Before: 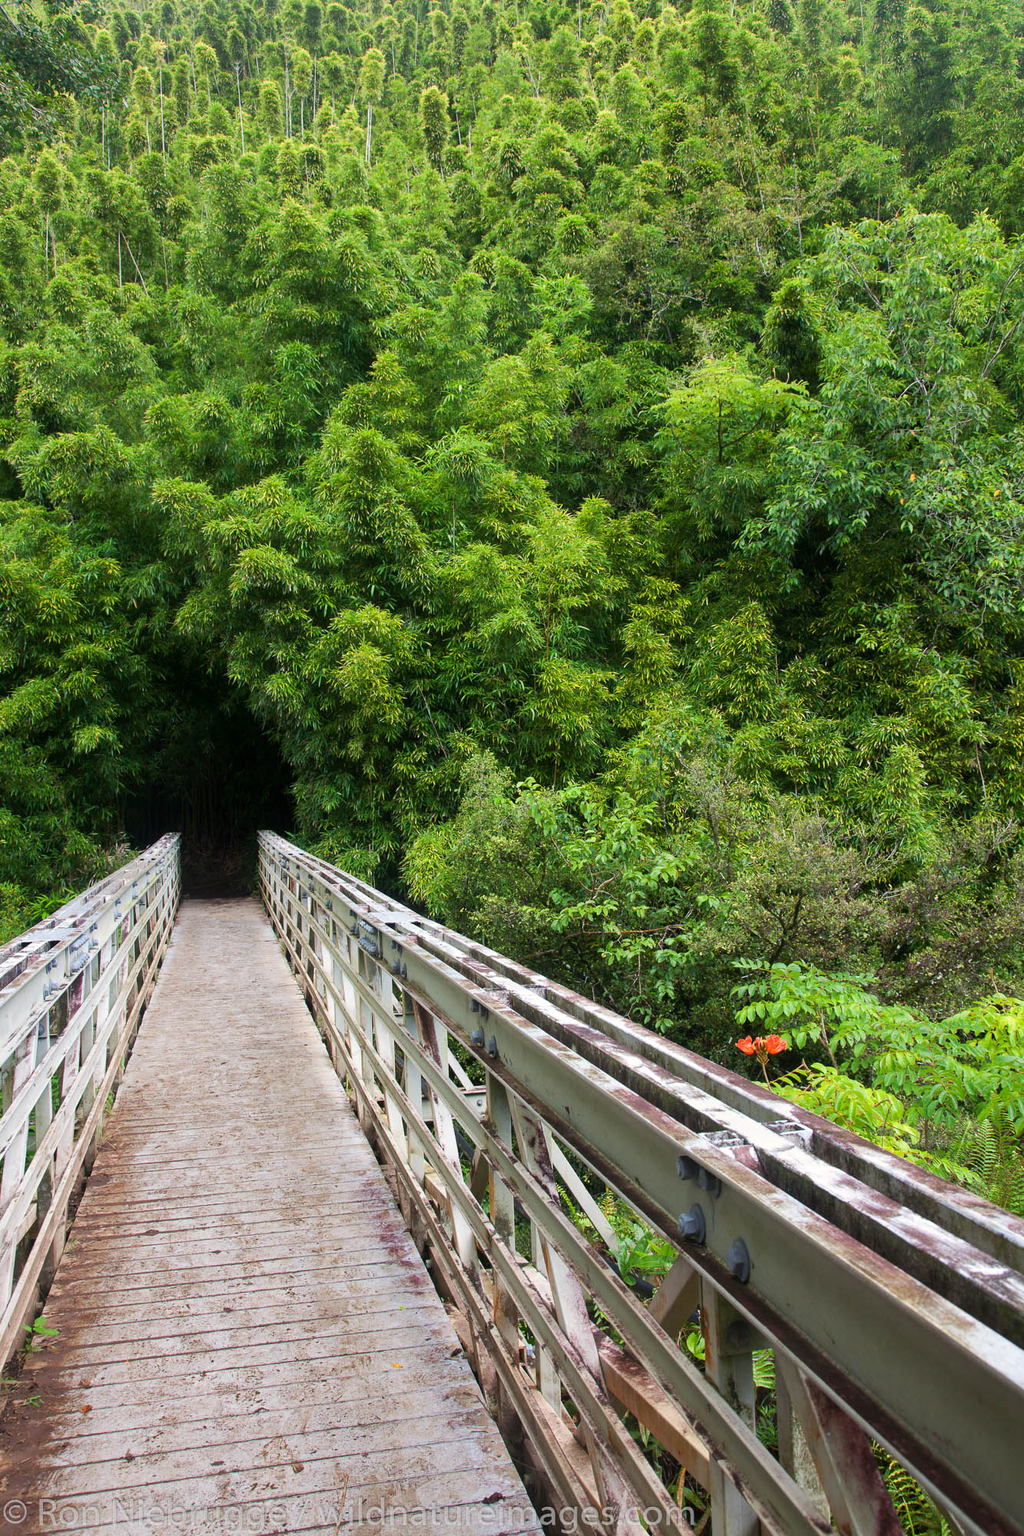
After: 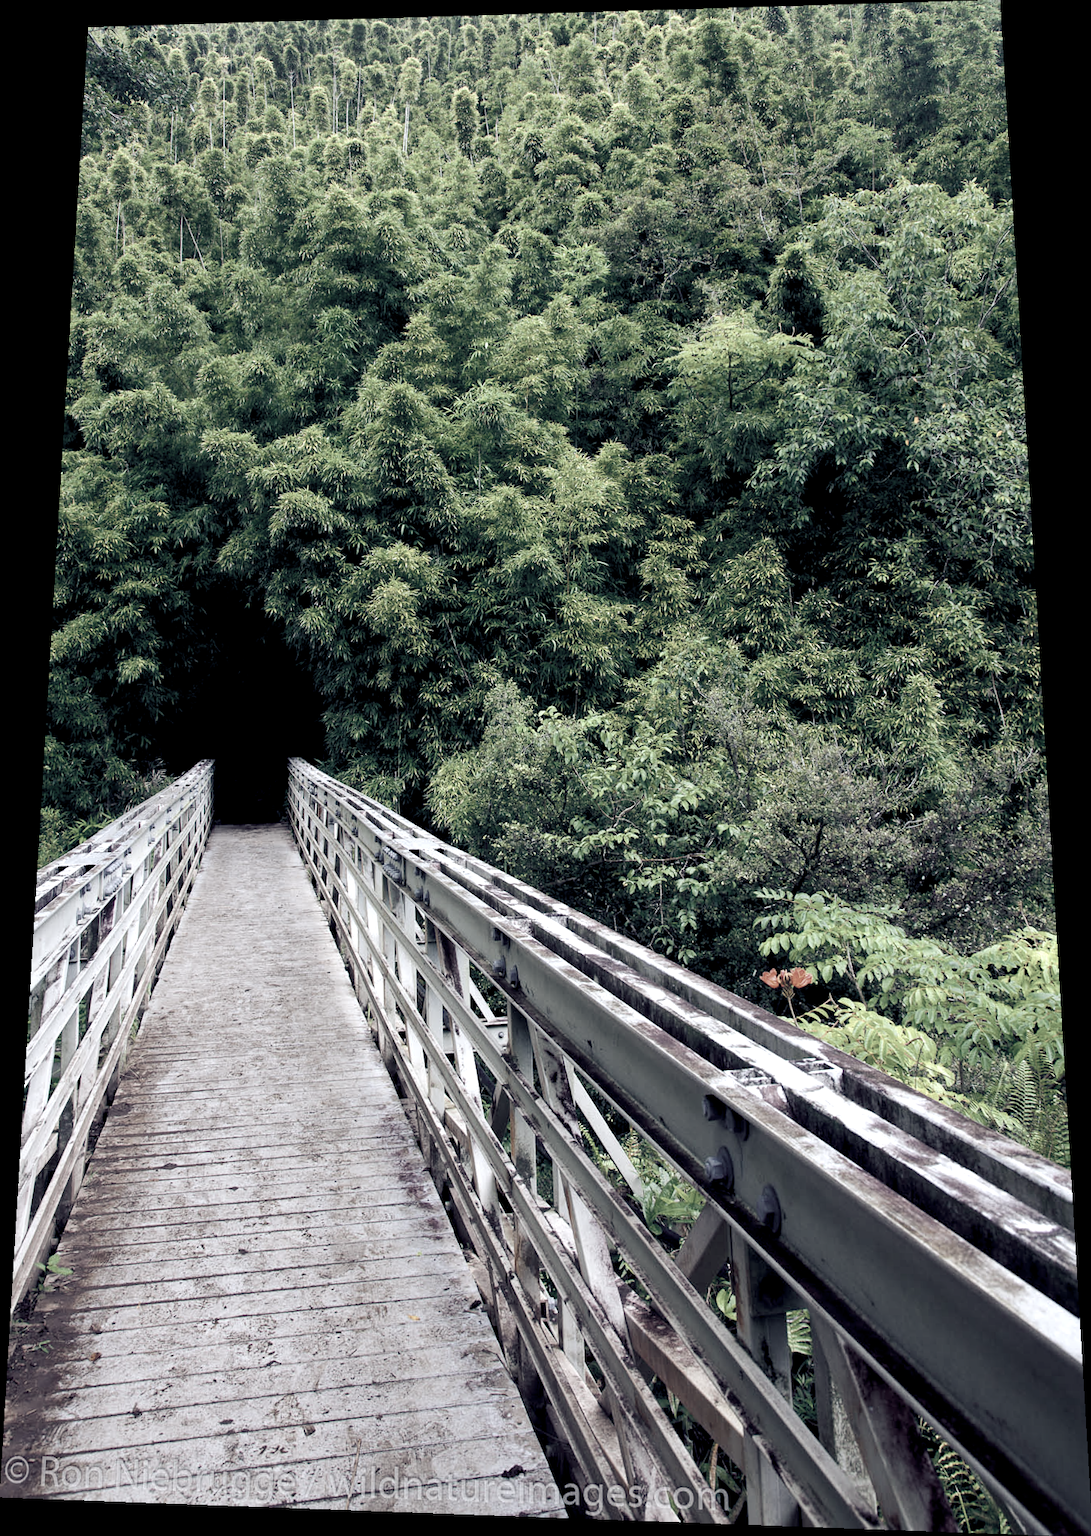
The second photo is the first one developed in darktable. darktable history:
rotate and perspective: rotation 0.128°, lens shift (vertical) -0.181, lens shift (horizontal) -0.044, shear 0.001, automatic cropping off
color balance rgb: shadows lift › luminance -41.13%, shadows lift › chroma 14.13%, shadows lift › hue 260°, power › luminance -3.76%, power › chroma 0.56%, power › hue 40.37°, highlights gain › luminance 16.81%, highlights gain › chroma 2.94%, highlights gain › hue 260°, global offset › luminance -0.29%, global offset › chroma 0.31%, global offset › hue 260°, perceptual saturation grading › global saturation 20%, perceptual saturation grading › highlights -13.92%, perceptual saturation grading › shadows 50%
color correction: saturation 0.3
exposure: black level correction 0.009, exposure 0.014 EV, compensate highlight preservation false
